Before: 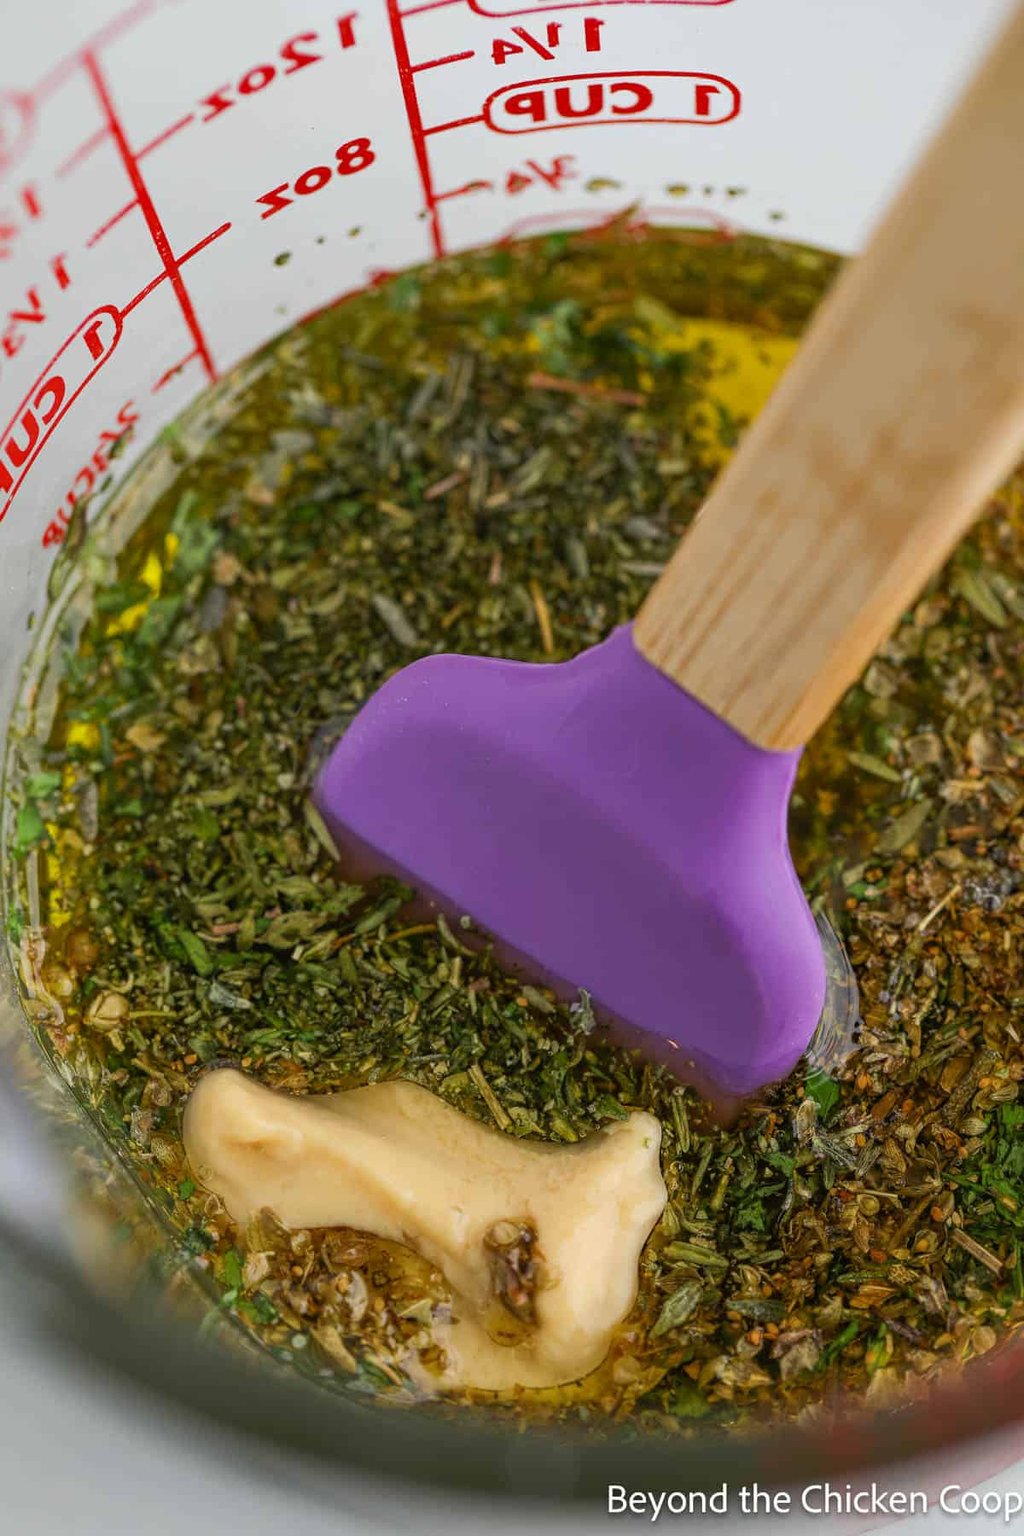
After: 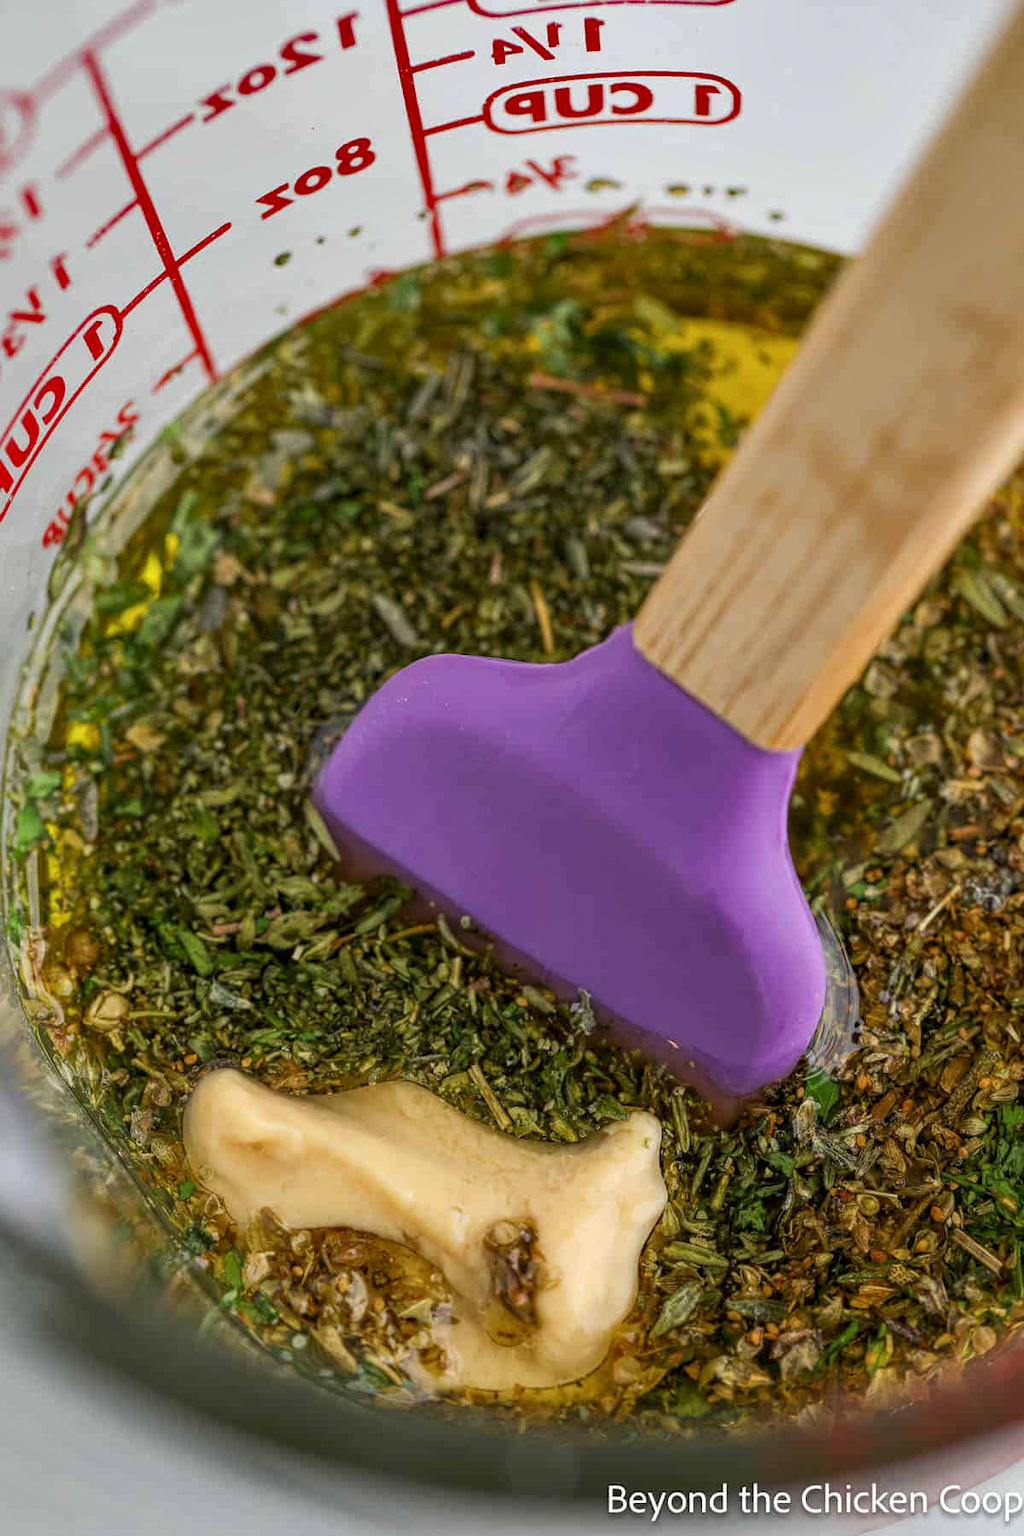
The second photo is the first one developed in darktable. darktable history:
shadows and highlights: shadows 13.29, white point adjustment 1.13, soften with gaussian
local contrast: highlights 102%, shadows 102%, detail 131%, midtone range 0.2
